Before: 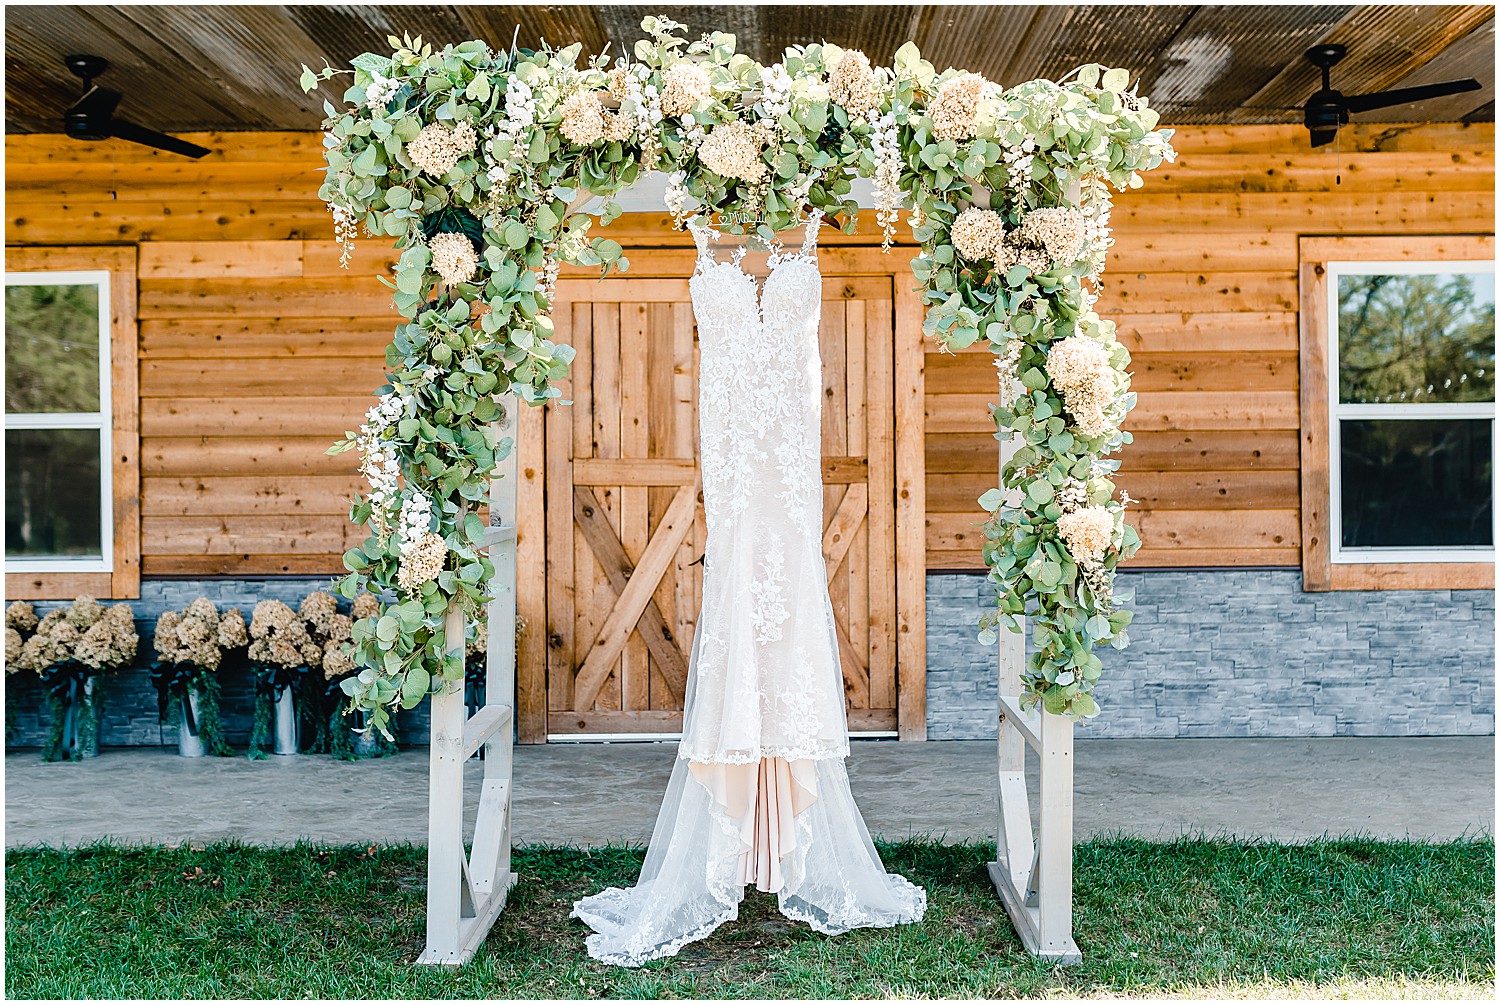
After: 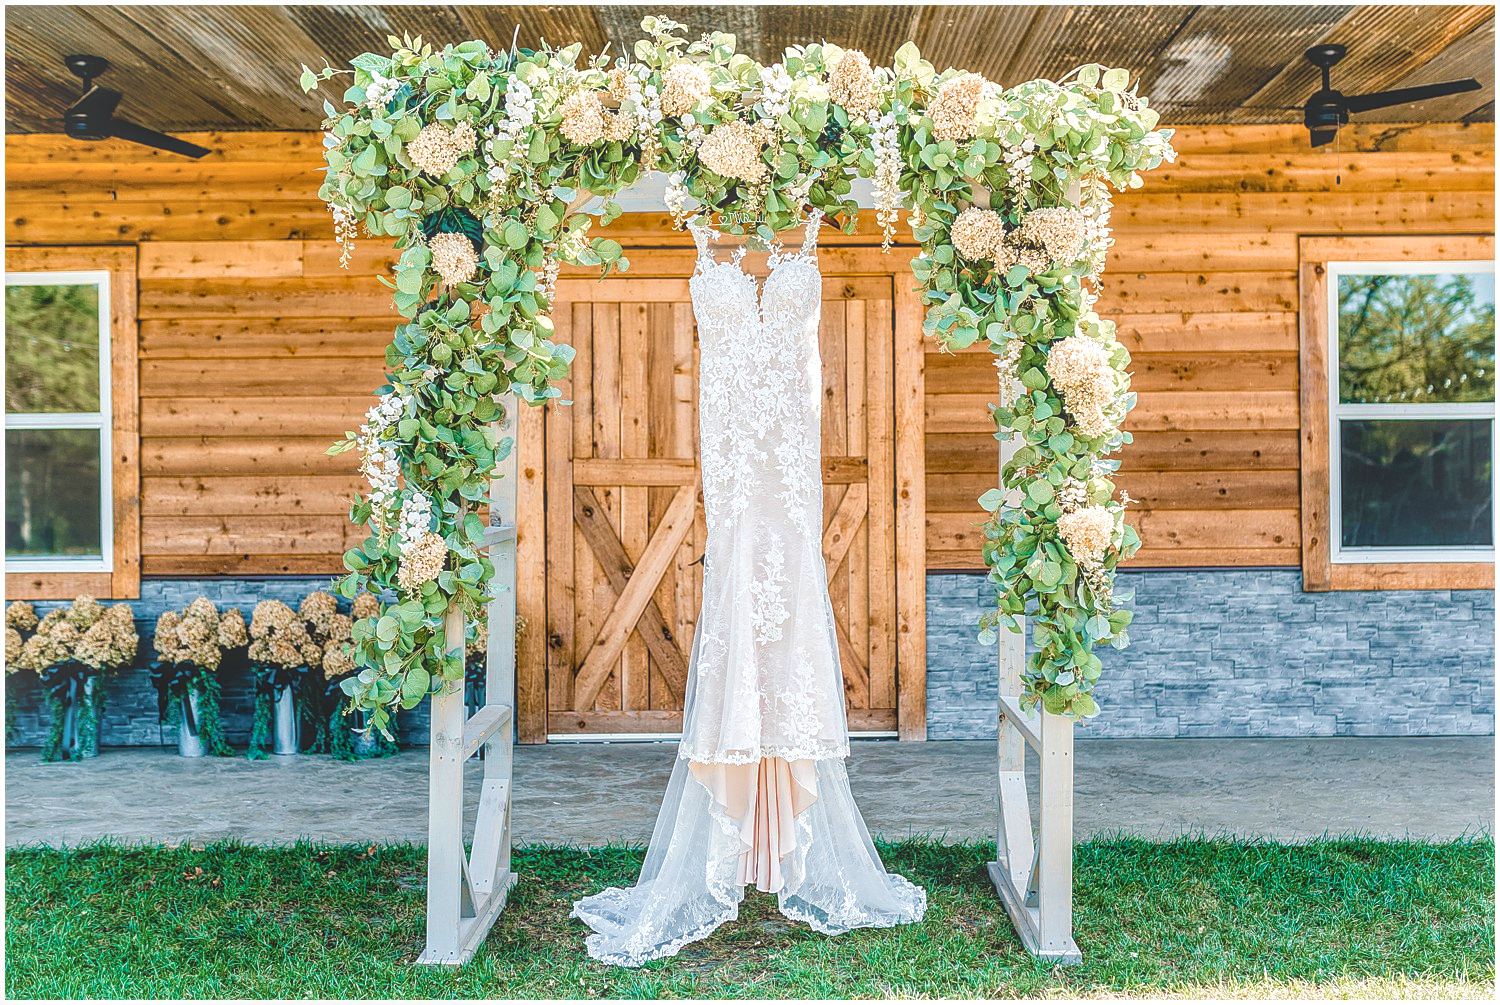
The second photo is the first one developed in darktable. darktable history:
local contrast: highlights 66%, shadows 33%, detail 166%, midtone range 0.2
velvia: strength 40%
